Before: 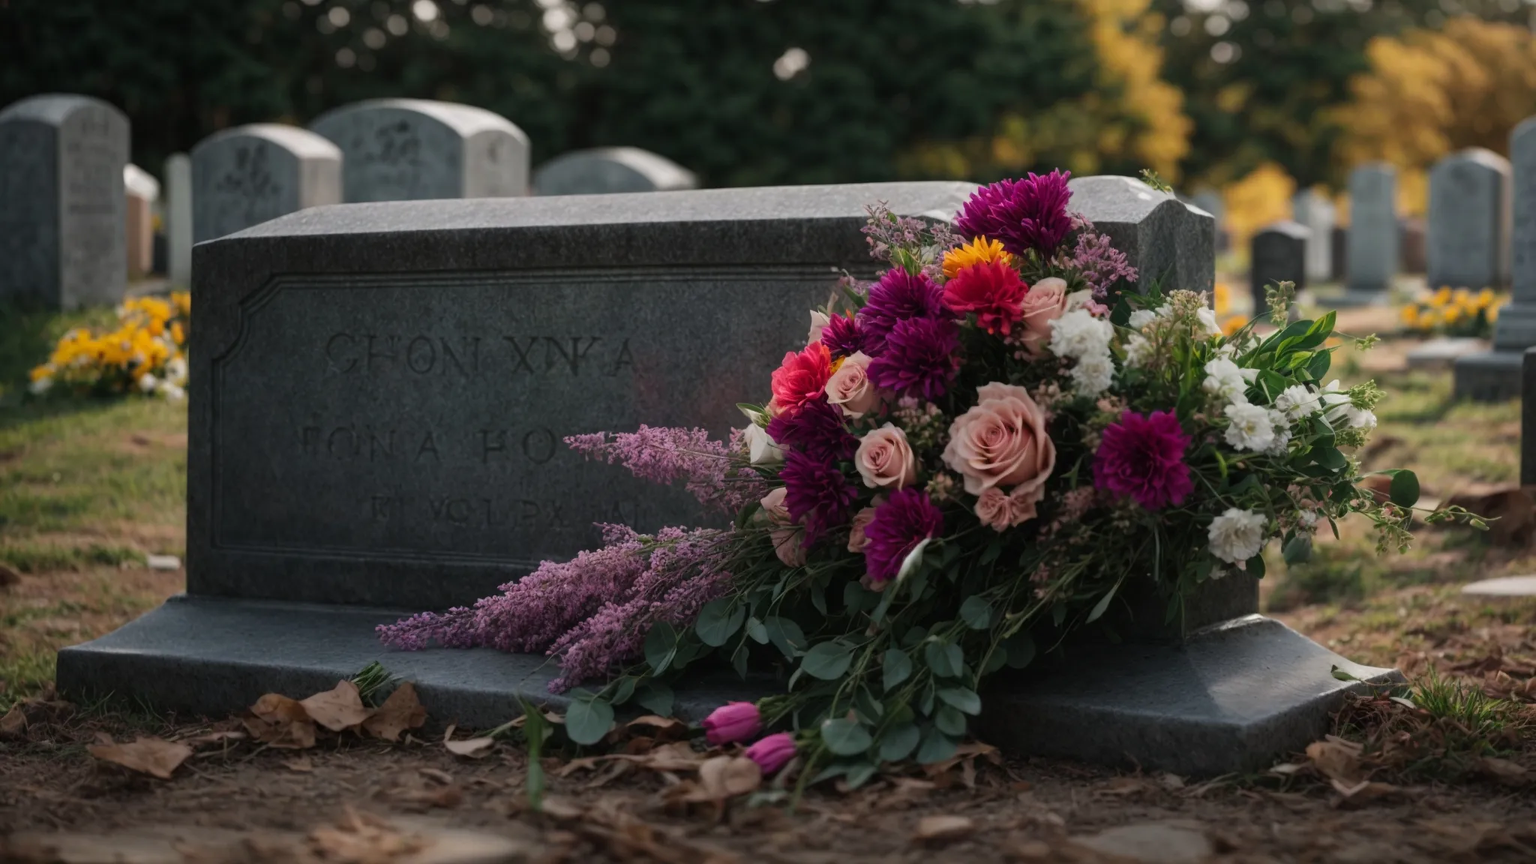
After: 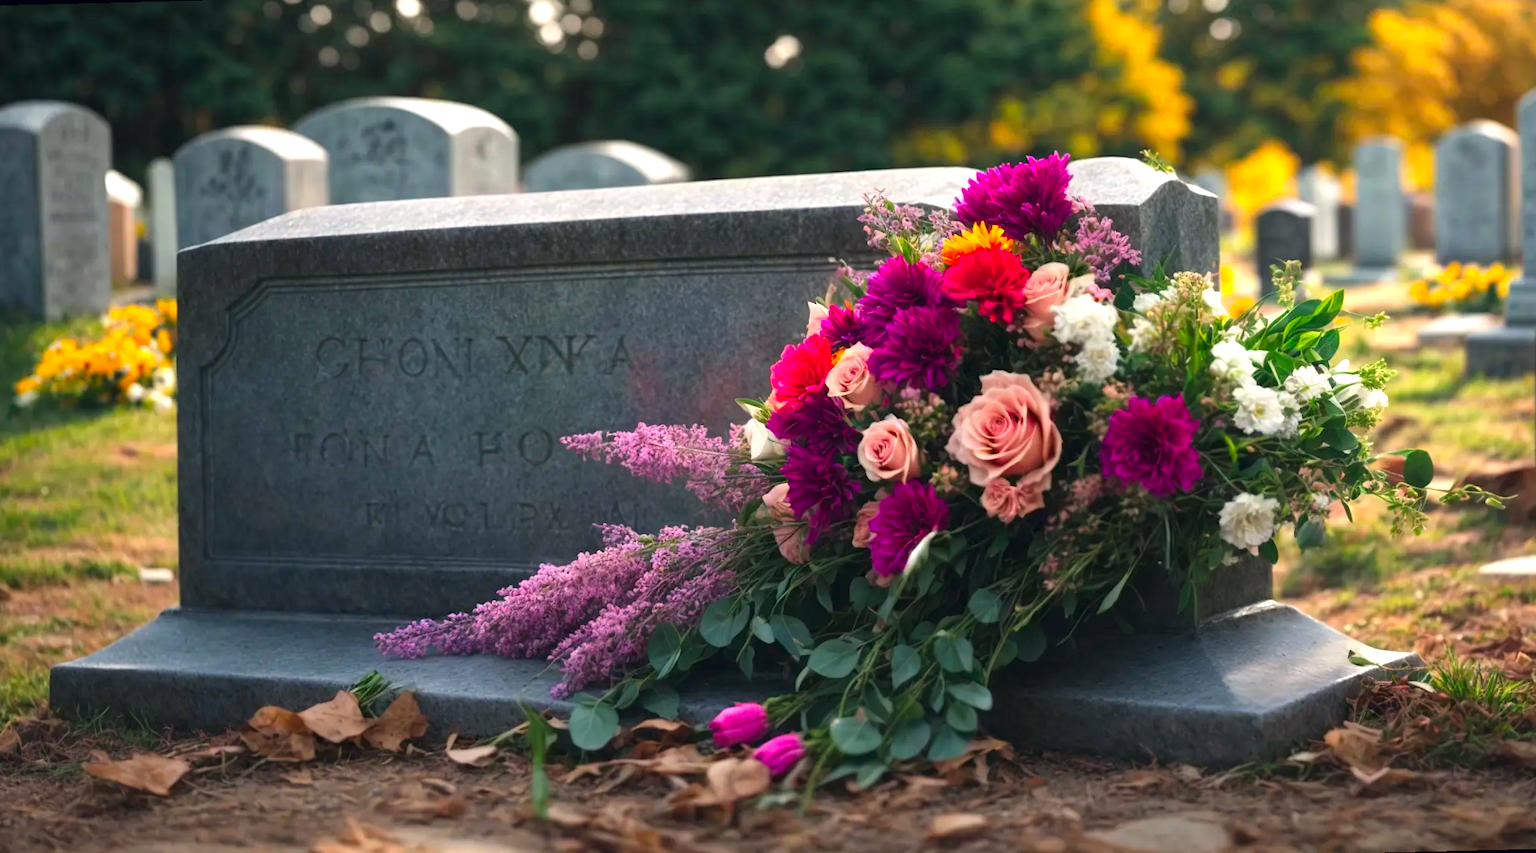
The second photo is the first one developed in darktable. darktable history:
rotate and perspective: rotation -1.42°, crop left 0.016, crop right 0.984, crop top 0.035, crop bottom 0.965
exposure: black level correction 0, exposure 1.198 EV, compensate exposure bias true, compensate highlight preservation false
contrast brightness saturation: saturation 0.5
color correction: highlights a* 0.207, highlights b* 2.7, shadows a* -0.874, shadows b* -4.78
